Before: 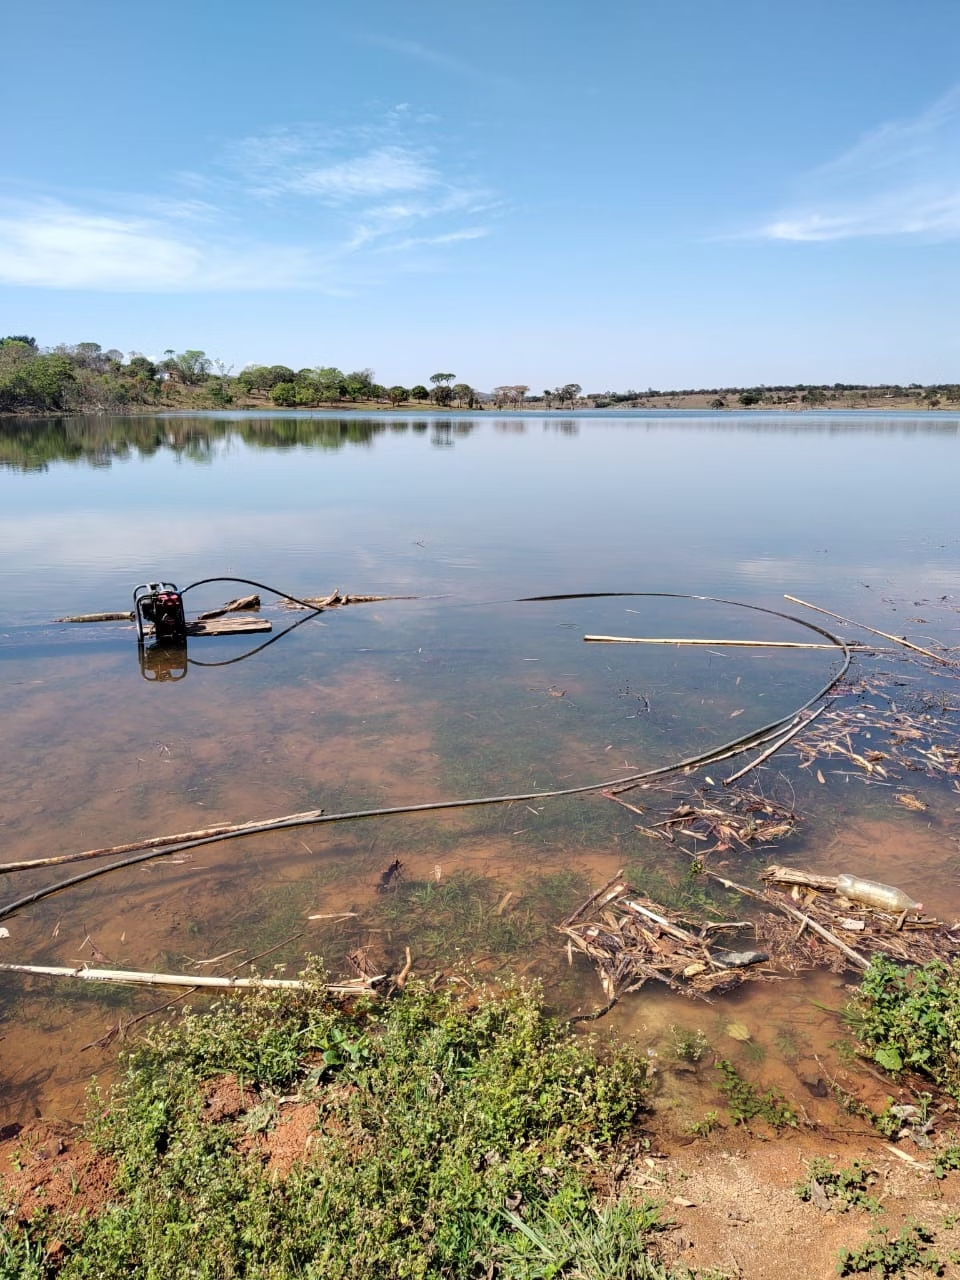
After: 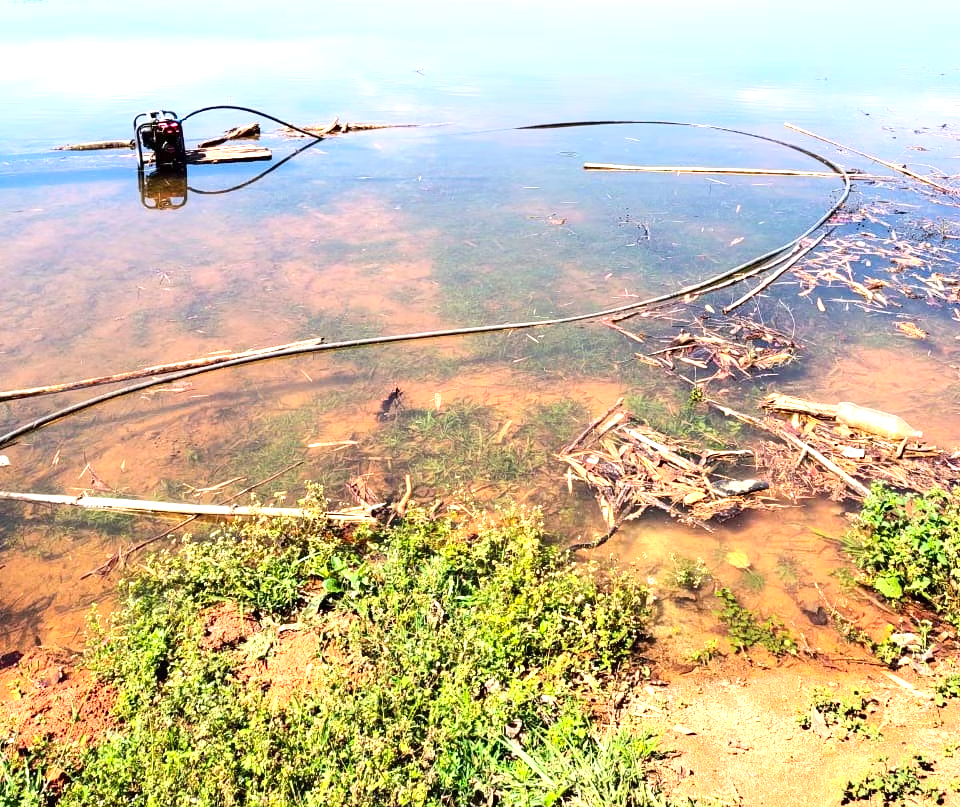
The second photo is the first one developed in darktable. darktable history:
crop and rotate: top 36.894%
exposure: black level correction 0, exposure 1.199 EV, compensate highlight preservation false
contrast brightness saturation: contrast 0.175, saturation 0.3
